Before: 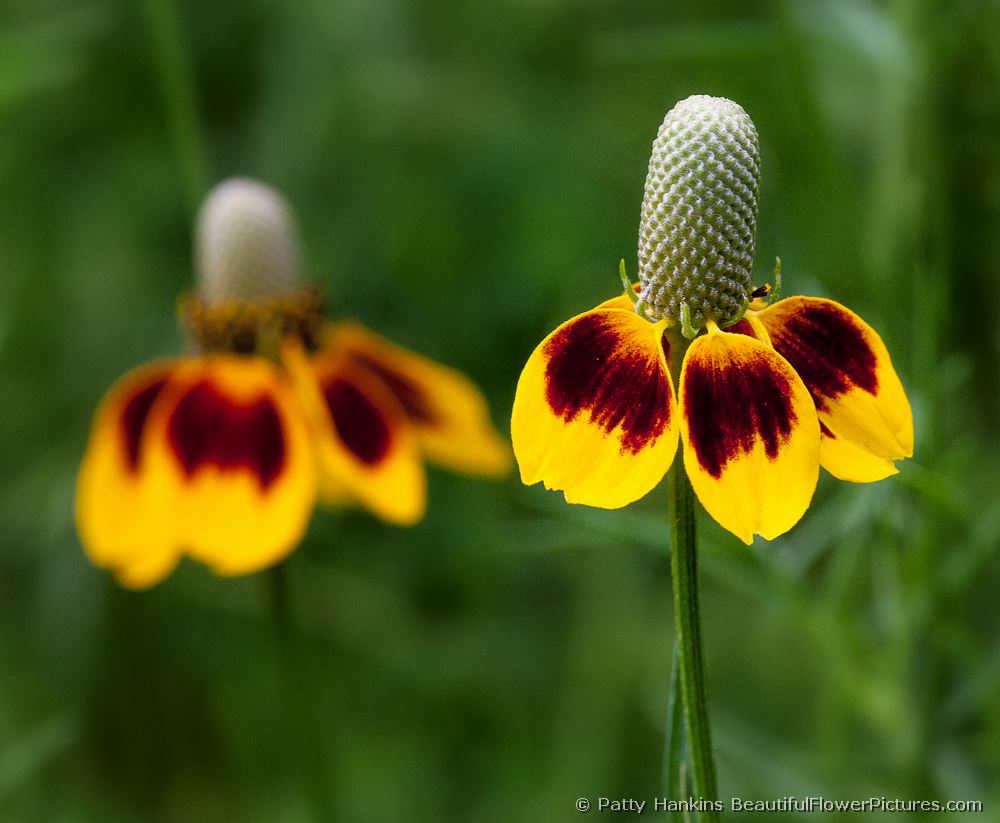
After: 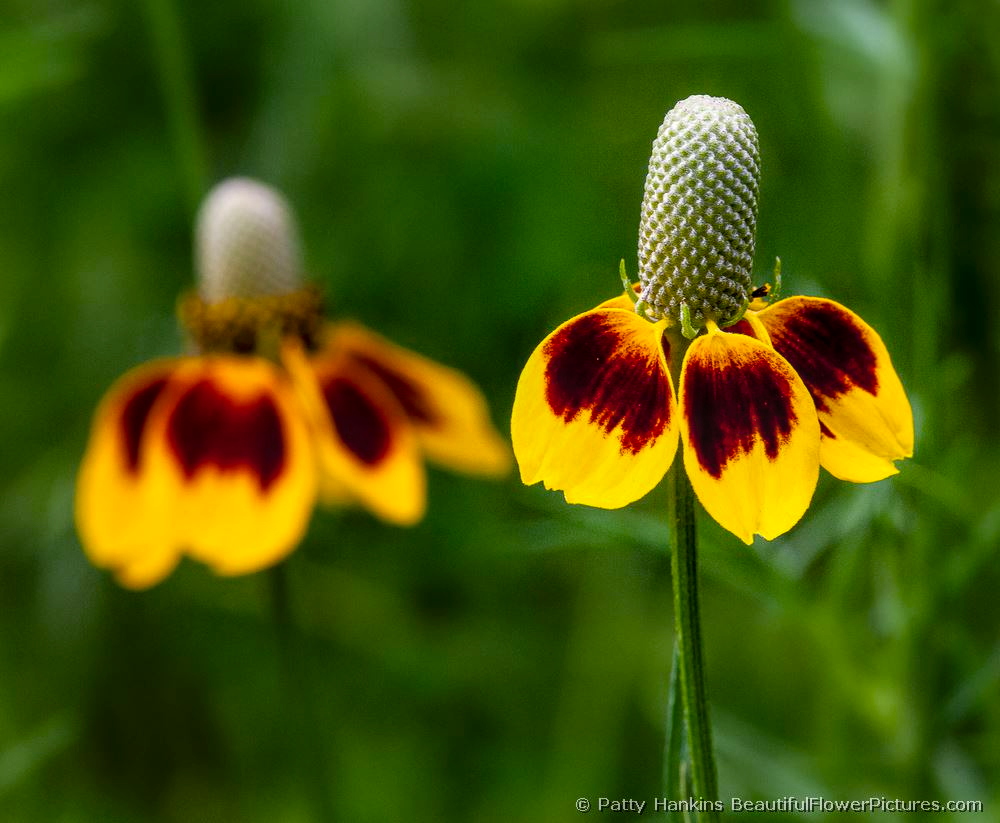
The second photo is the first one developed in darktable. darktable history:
local contrast: detail 130%
color balance rgb: linear chroma grading › shadows -8%, linear chroma grading › global chroma 10%, perceptual saturation grading › global saturation 2%, perceptual saturation grading › highlights -2%, perceptual saturation grading › mid-tones 4%, perceptual saturation grading › shadows 8%, perceptual brilliance grading › global brilliance 2%, perceptual brilliance grading › highlights -4%, global vibrance 16%, saturation formula JzAzBz (2021)
